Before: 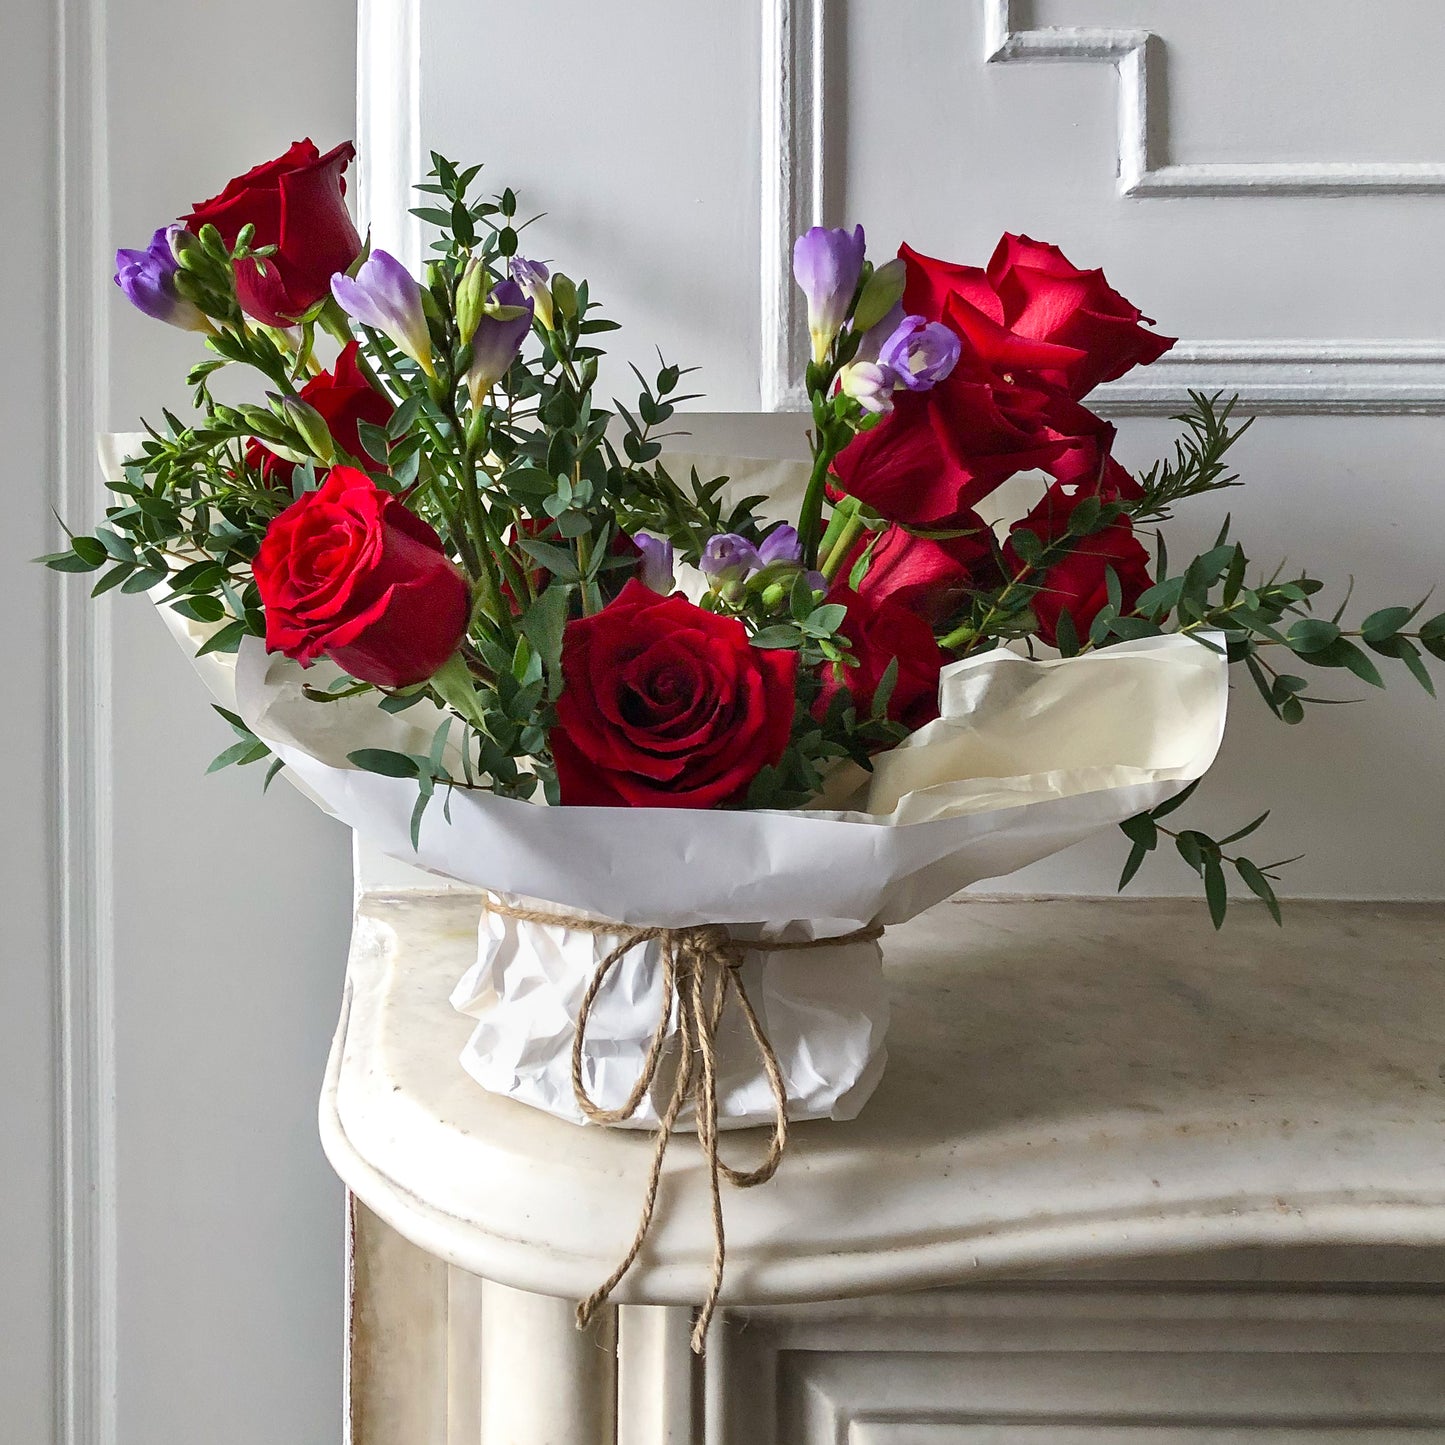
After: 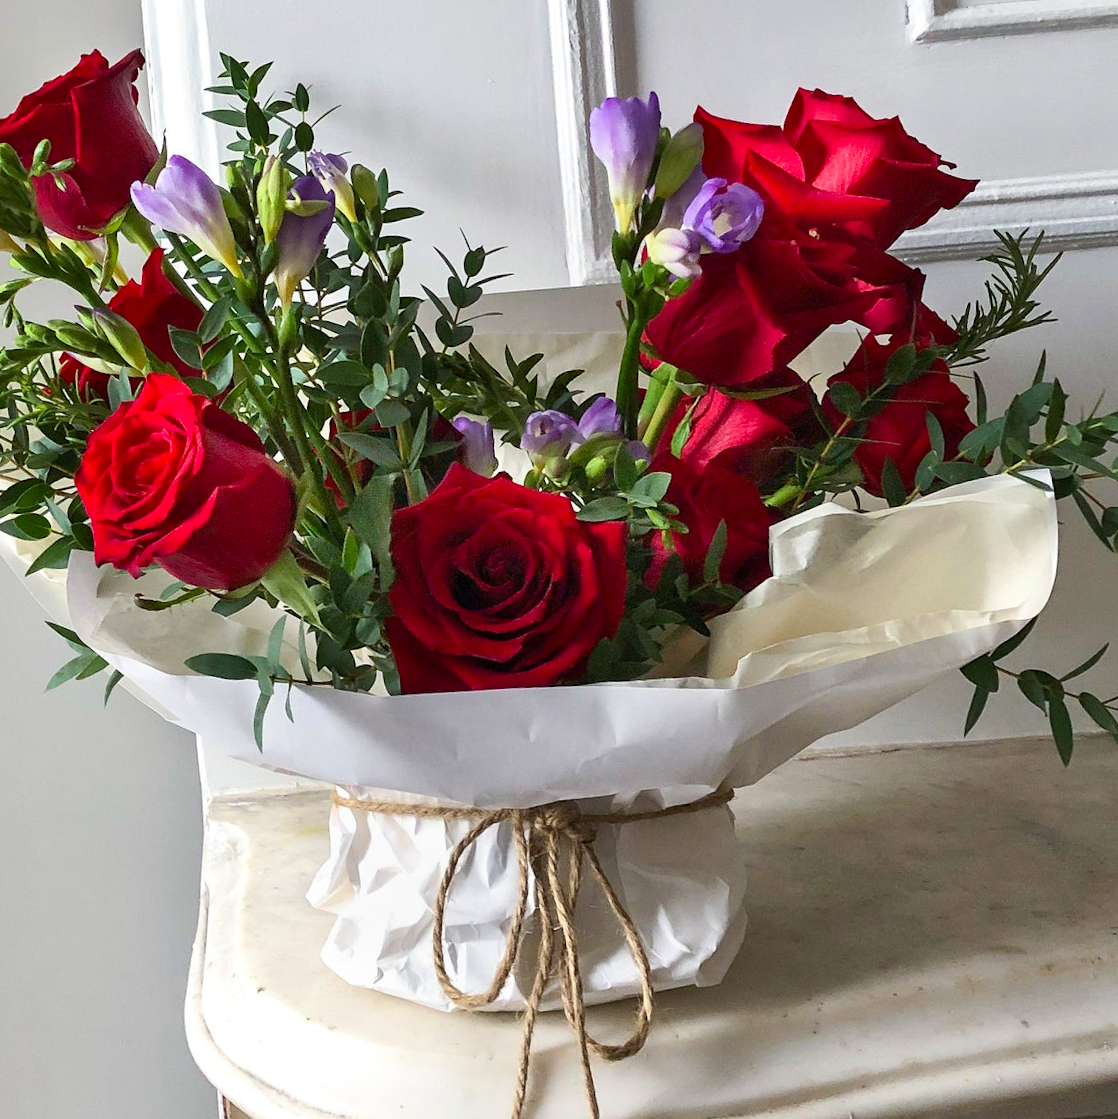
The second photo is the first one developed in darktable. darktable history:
contrast brightness saturation: contrast 0.1, brightness 0.03, saturation 0.09
tone equalizer: -8 EV -0.55 EV
crop: left 9.929%, top 3.475%, right 9.188%, bottom 9.529%
rotate and perspective: rotation -4.57°, crop left 0.054, crop right 0.944, crop top 0.087, crop bottom 0.914
